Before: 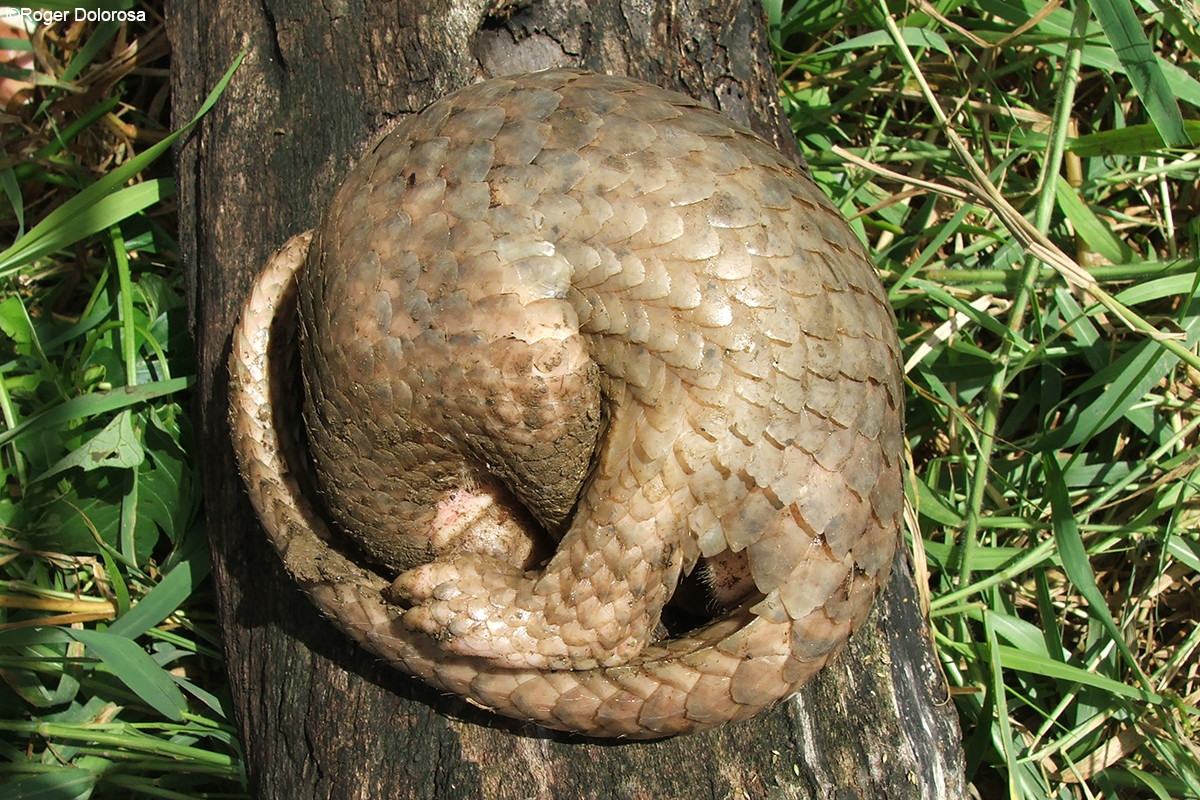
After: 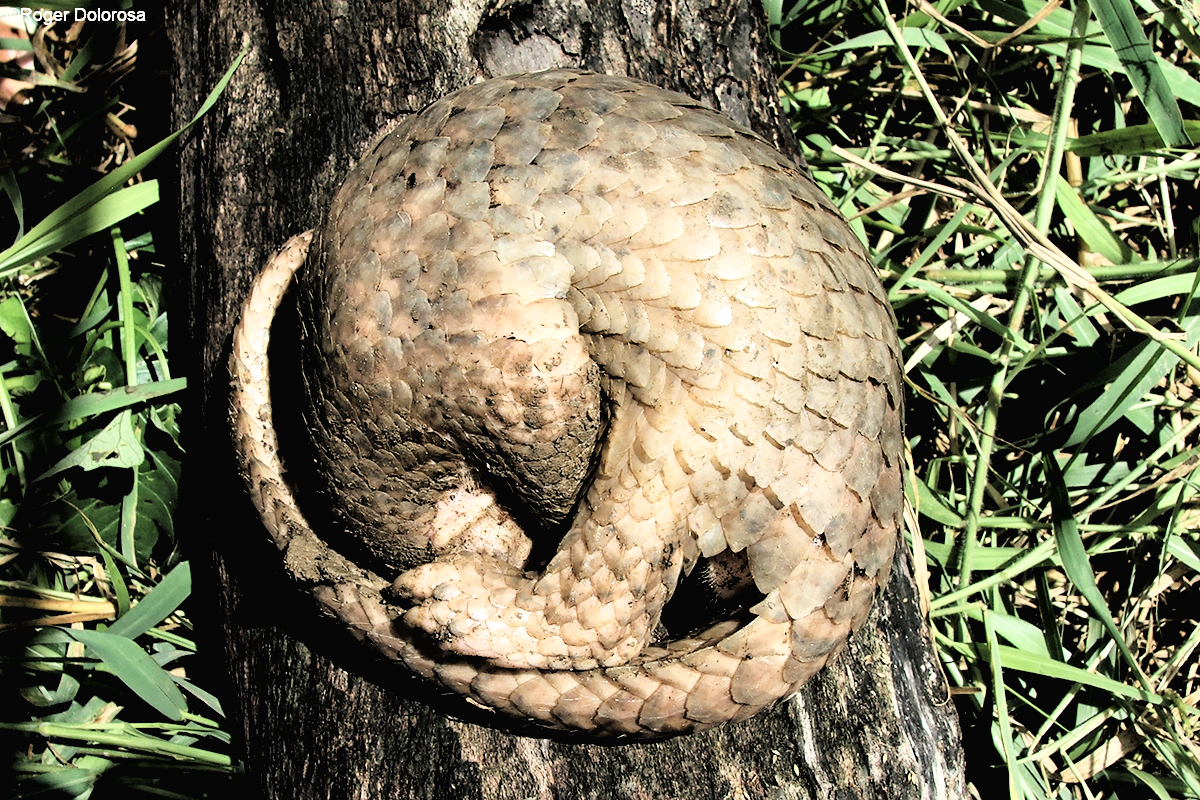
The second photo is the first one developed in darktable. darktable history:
contrast brightness saturation: contrast 0.1, saturation -0.3
tone curve: curves: ch0 [(0, 0.016) (0.11, 0.039) (0.259, 0.235) (0.383, 0.437) (0.499, 0.597) (0.733, 0.867) (0.843, 0.948) (1, 1)], color space Lab, linked channels, preserve colors none
haze removal: compatibility mode true, adaptive false
rgb levels: levels [[0.029, 0.461, 0.922], [0, 0.5, 1], [0, 0.5, 1]]
